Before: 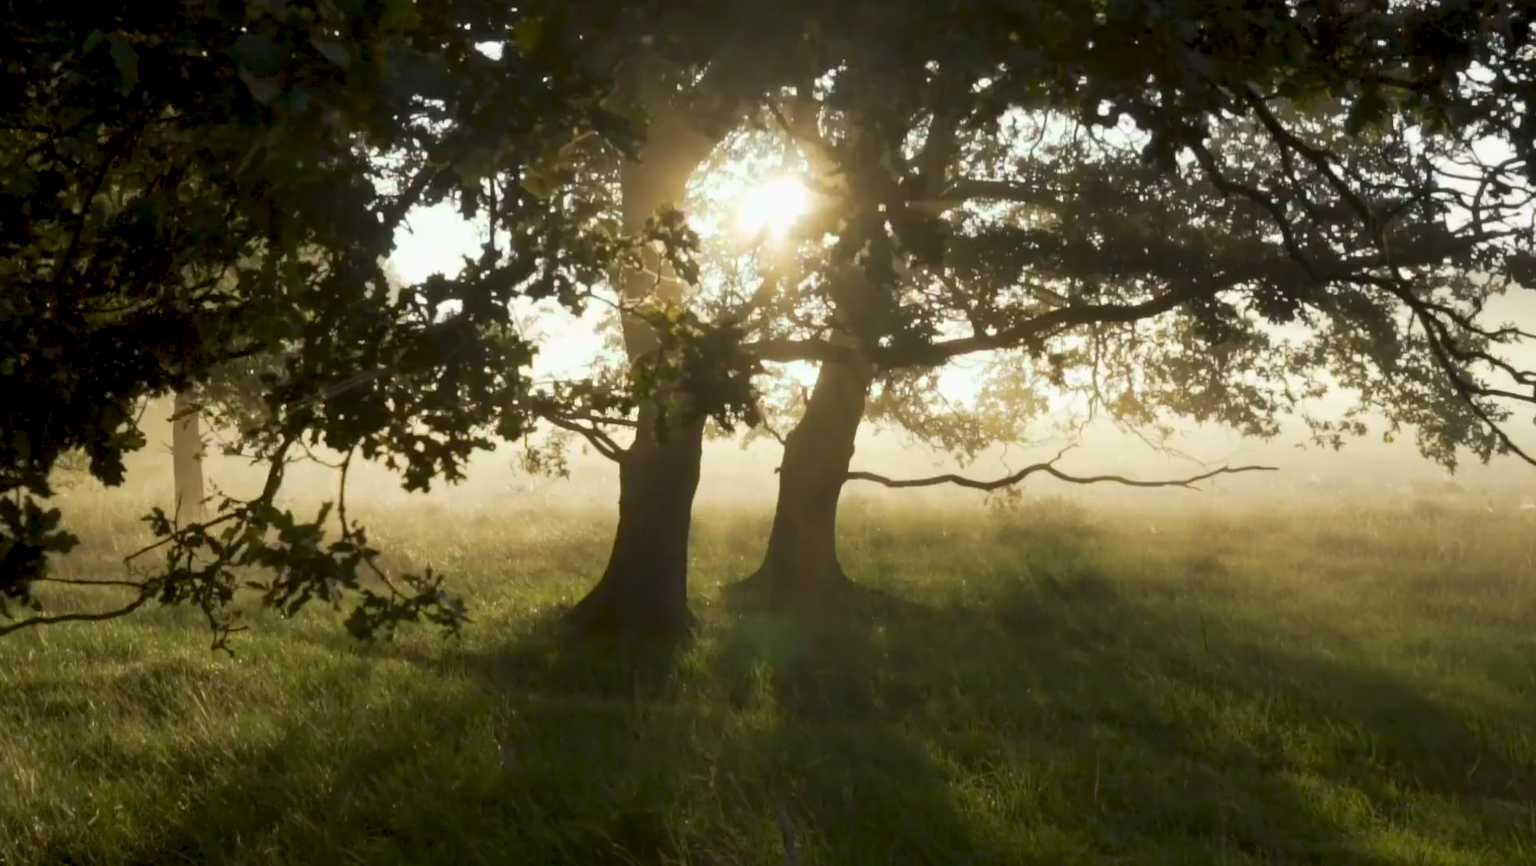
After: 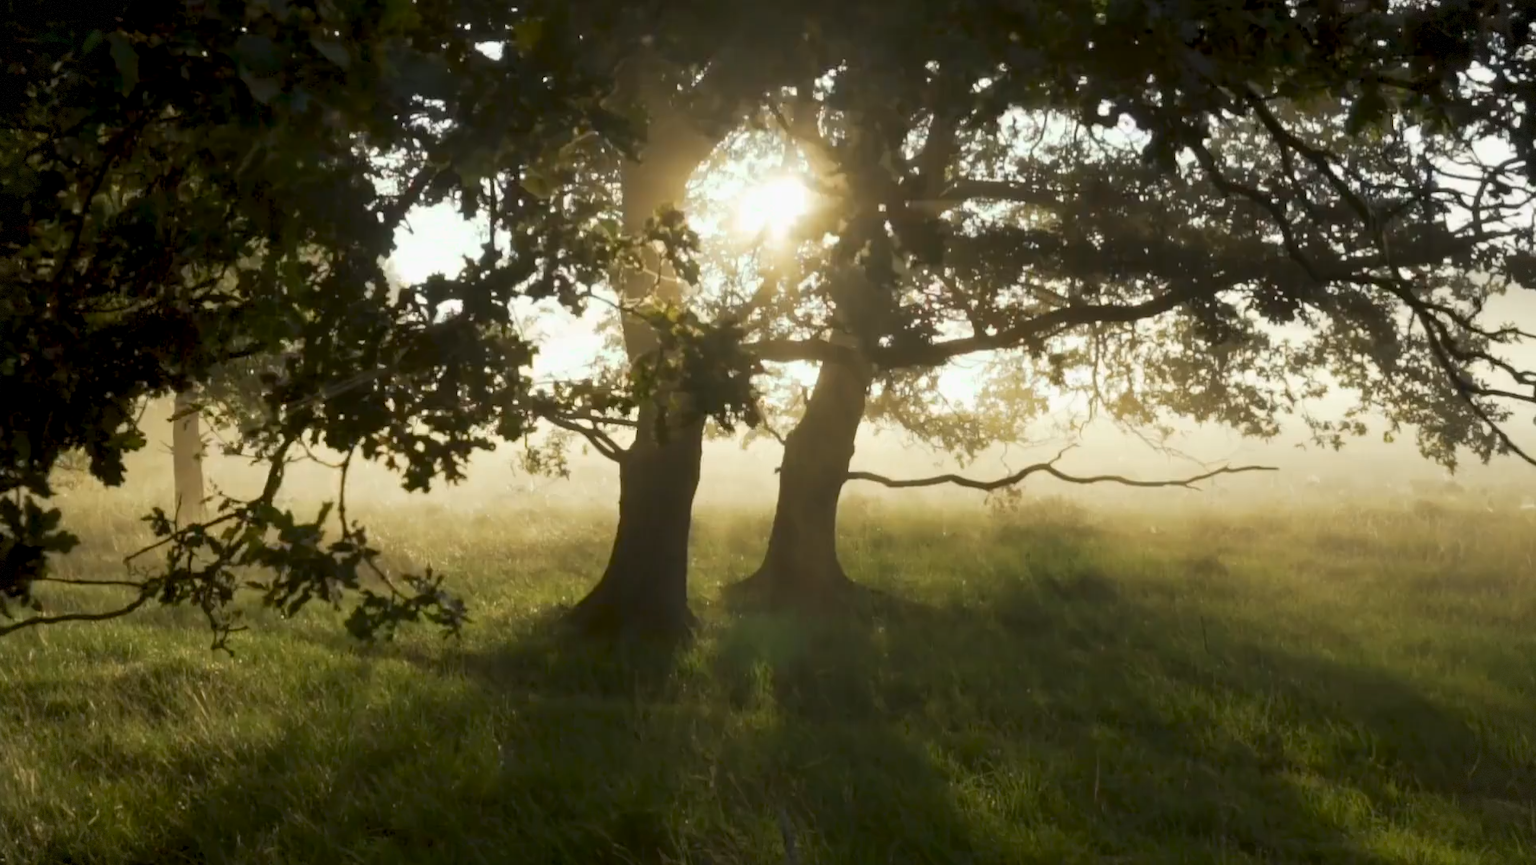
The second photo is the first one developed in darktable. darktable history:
vignetting: fall-off start 100.13%, dithering 8-bit output
